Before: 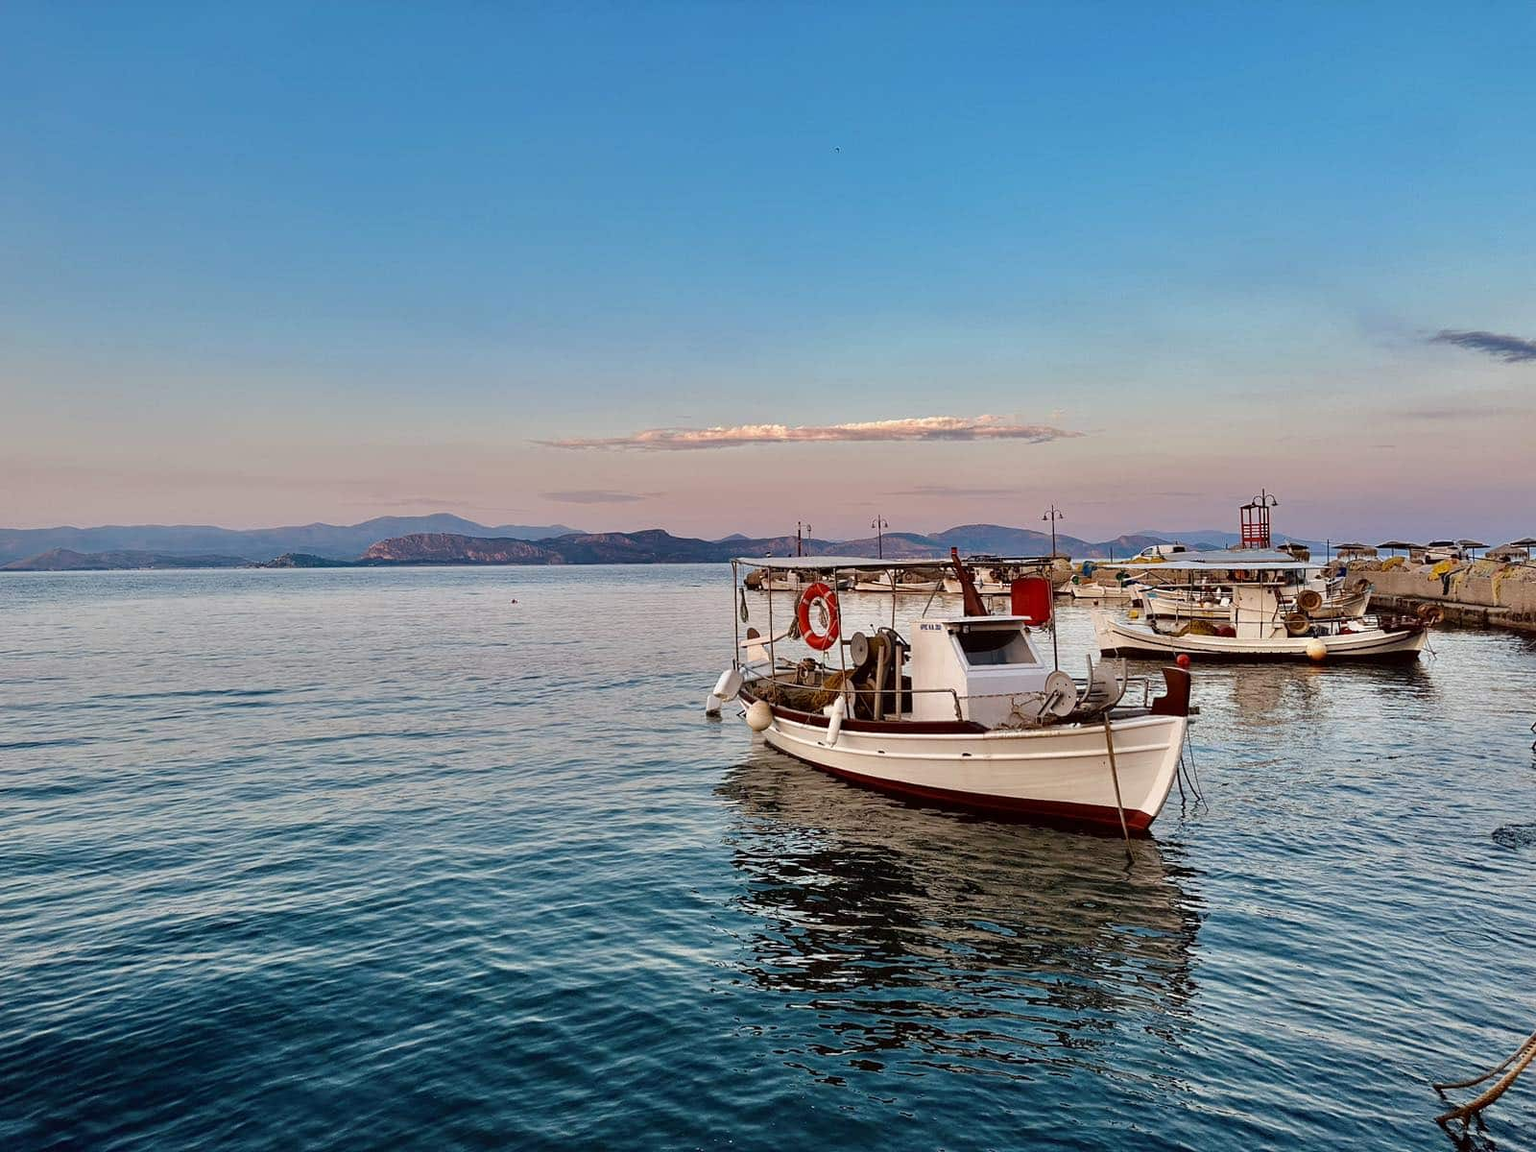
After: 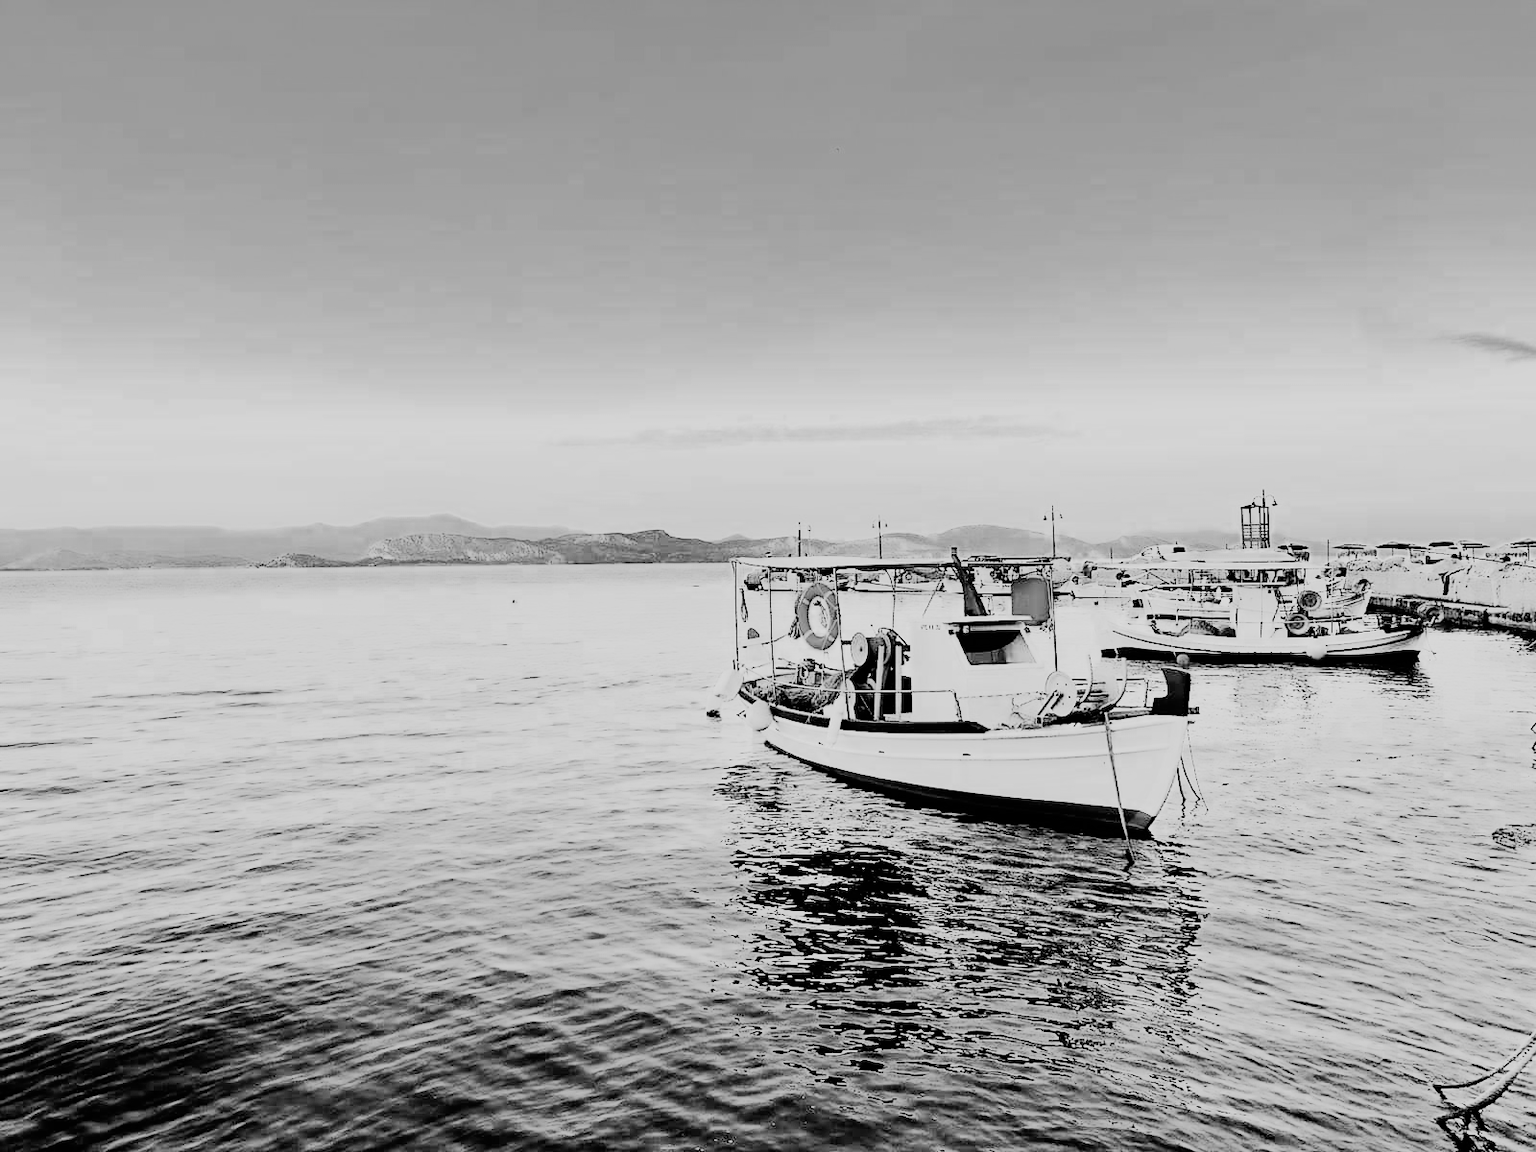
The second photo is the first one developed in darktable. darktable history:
filmic rgb: threshold 3 EV, hardness 4.17, latitude 50%, contrast 1.1, preserve chrominance max RGB, color science v6 (2022), contrast in shadows safe, contrast in highlights safe, enable highlight reconstruction true
exposure: black level correction 0, exposure 1.1 EV, compensate exposure bias true, compensate highlight preservation false
monochrome: a 30.25, b 92.03
rgb curve: curves: ch0 [(0, 0) (0.21, 0.15) (0.24, 0.21) (0.5, 0.75) (0.75, 0.96) (0.89, 0.99) (1, 1)]; ch1 [(0, 0.02) (0.21, 0.13) (0.25, 0.2) (0.5, 0.67) (0.75, 0.9) (0.89, 0.97) (1, 1)]; ch2 [(0, 0.02) (0.21, 0.13) (0.25, 0.2) (0.5, 0.67) (0.75, 0.9) (0.89, 0.97) (1, 1)], compensate middle gray true
